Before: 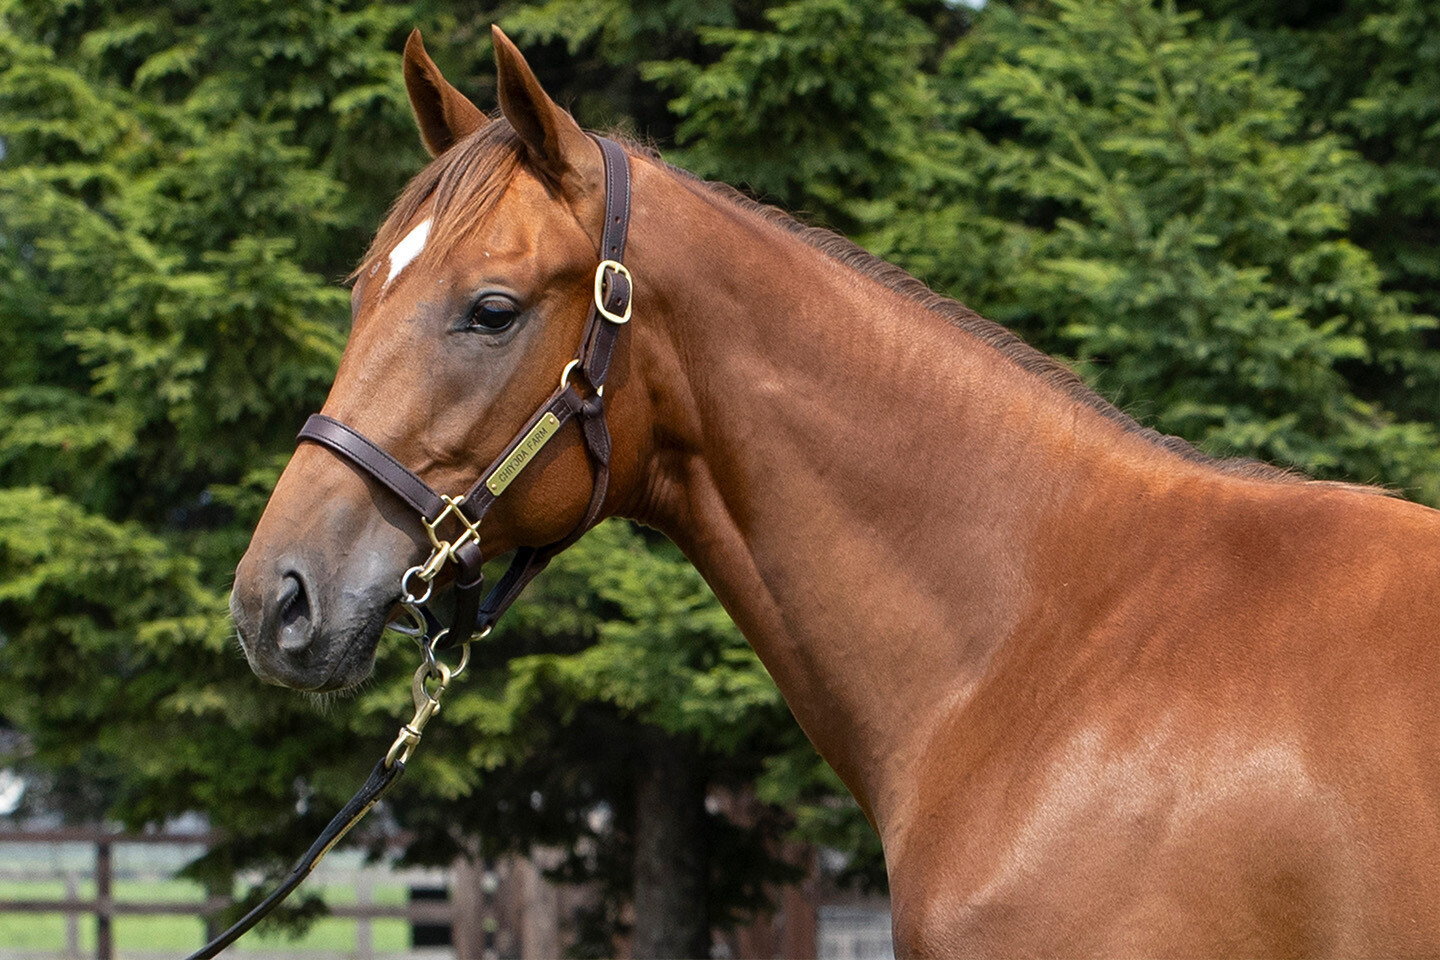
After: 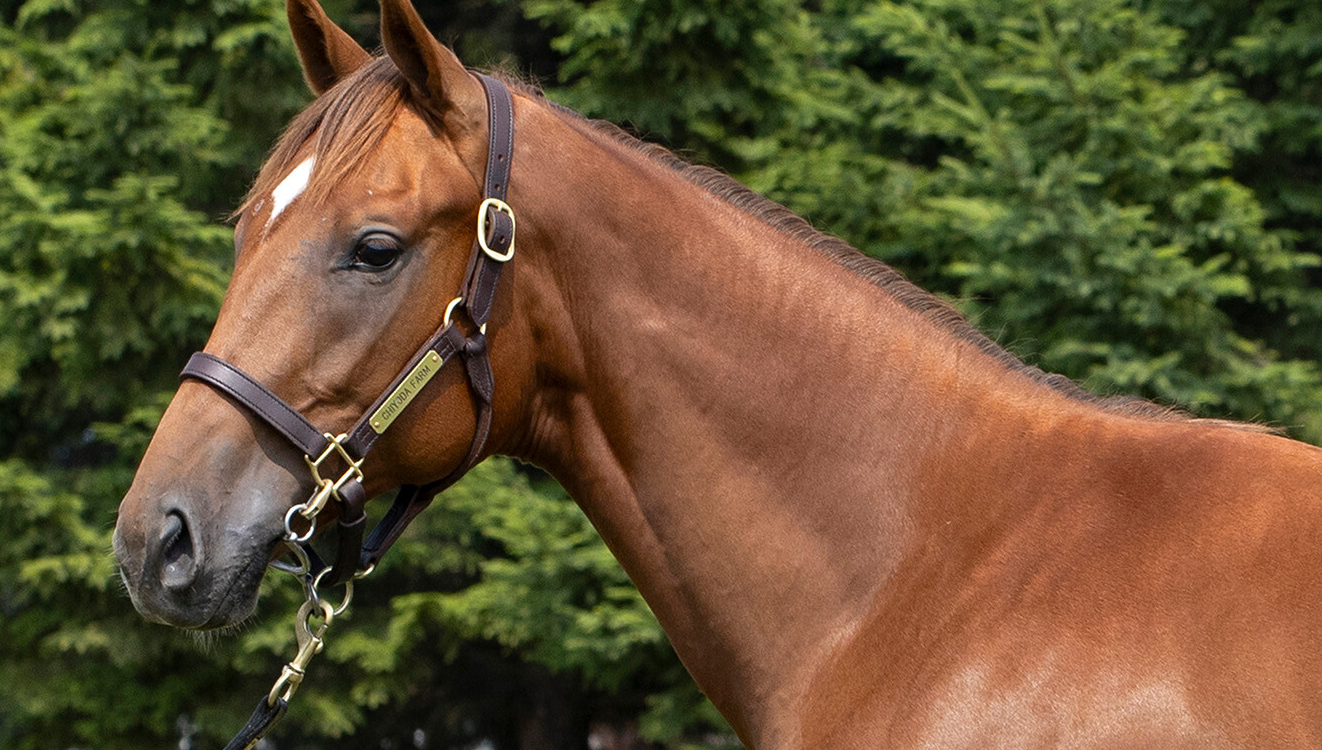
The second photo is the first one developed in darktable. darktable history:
crop: left 8.156%, top 6.562%, bottom 15.223%
